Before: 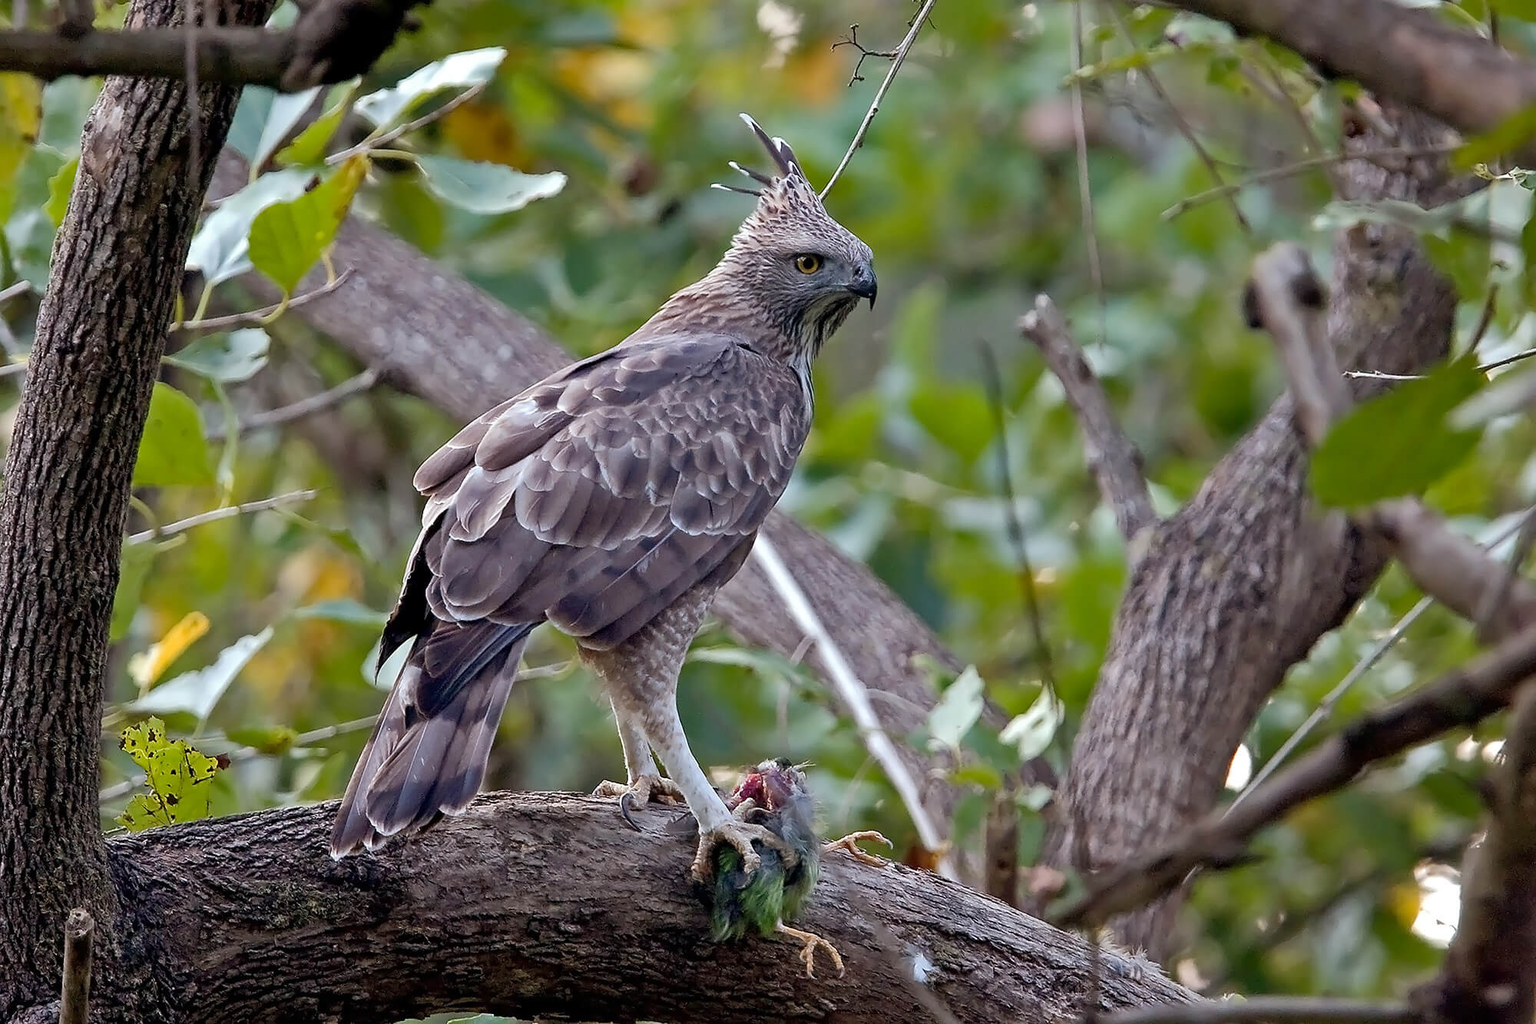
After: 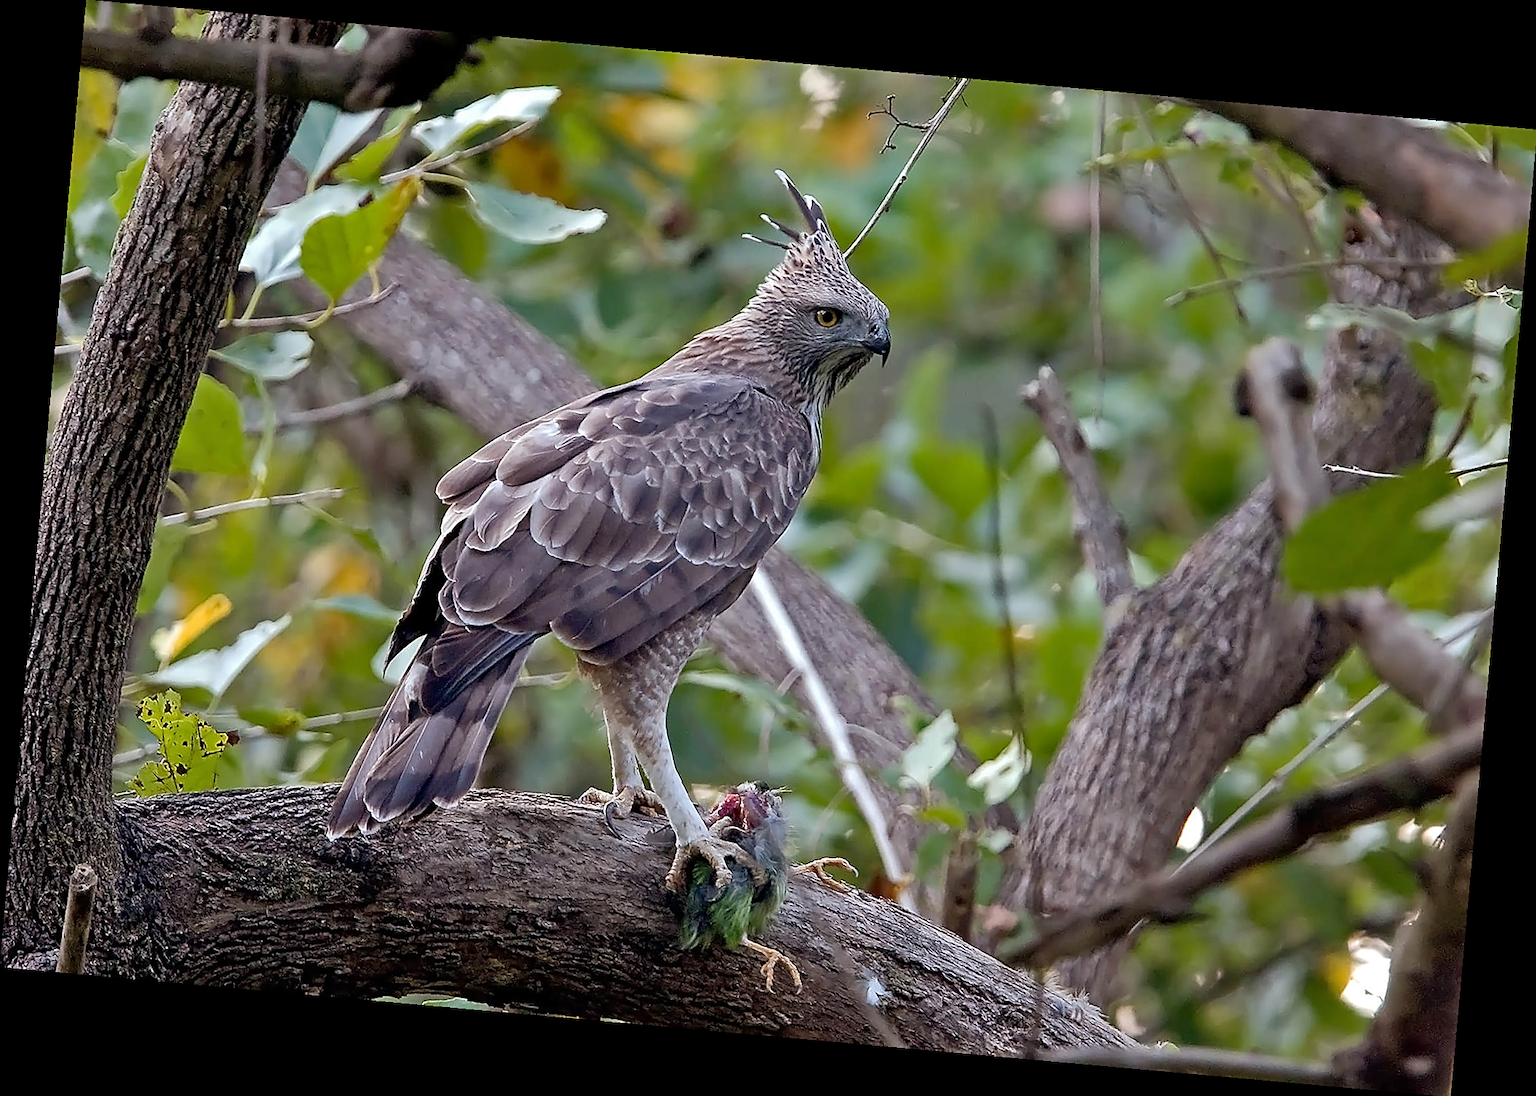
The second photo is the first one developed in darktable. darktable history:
sharpen: on, module defaults
rotate and perspective: rotation 5.12°, automatic cropping off
shadows and highlights: radius 108.52, shadows 23.73, highlights -59.32, low approximation 0.01, soften with gaussian
